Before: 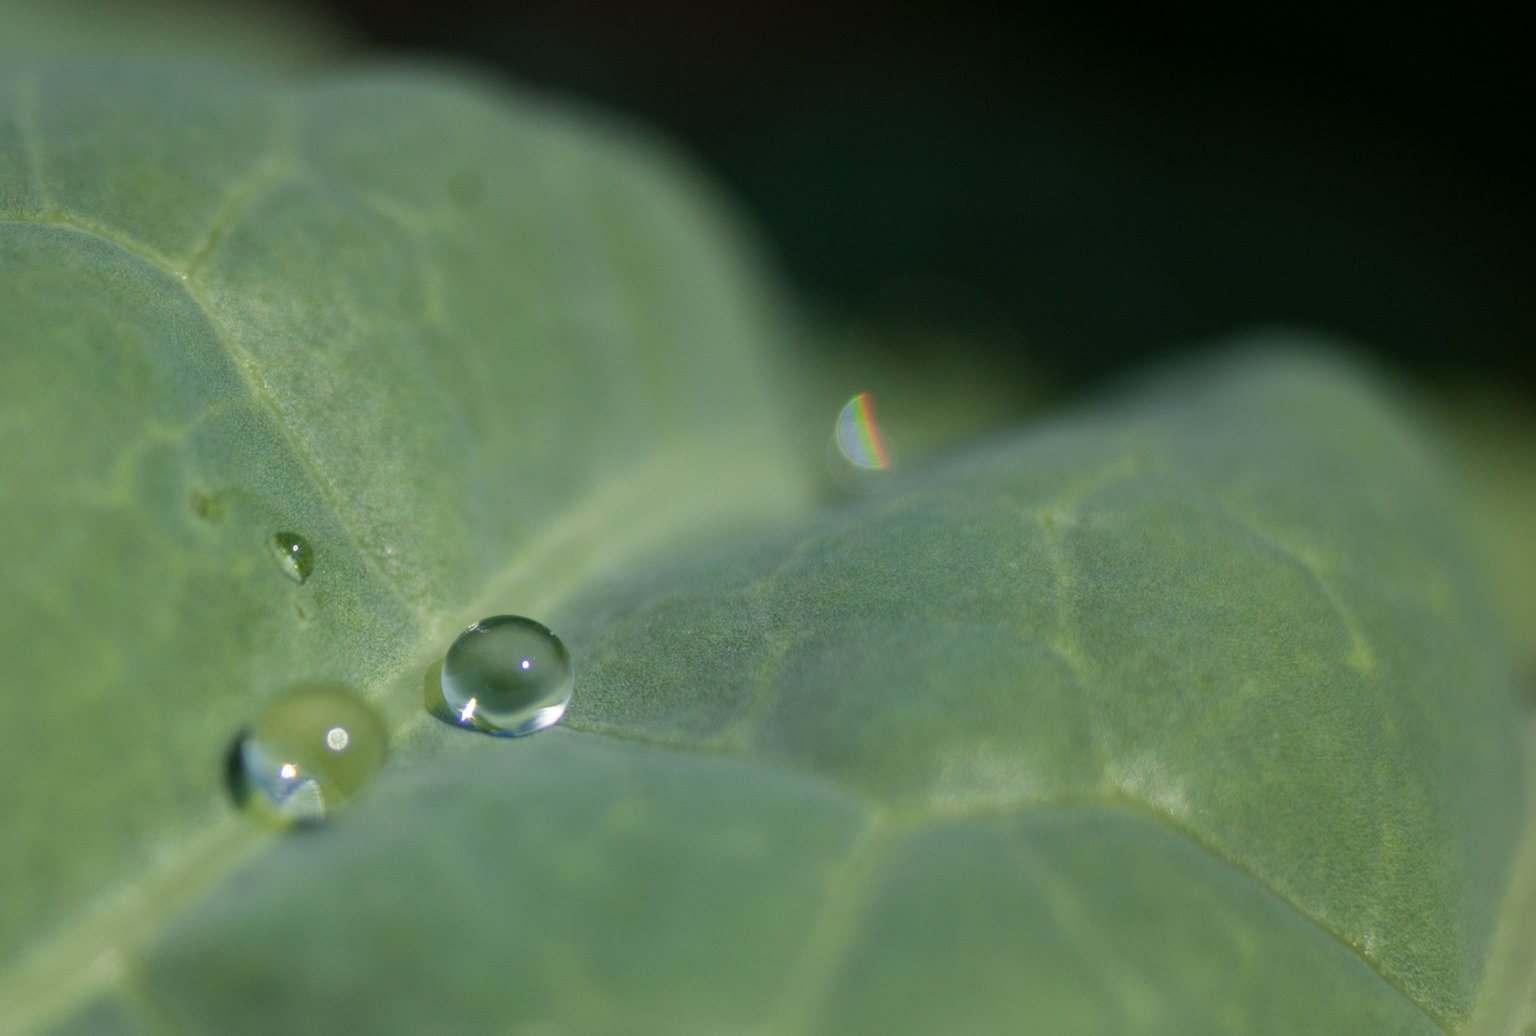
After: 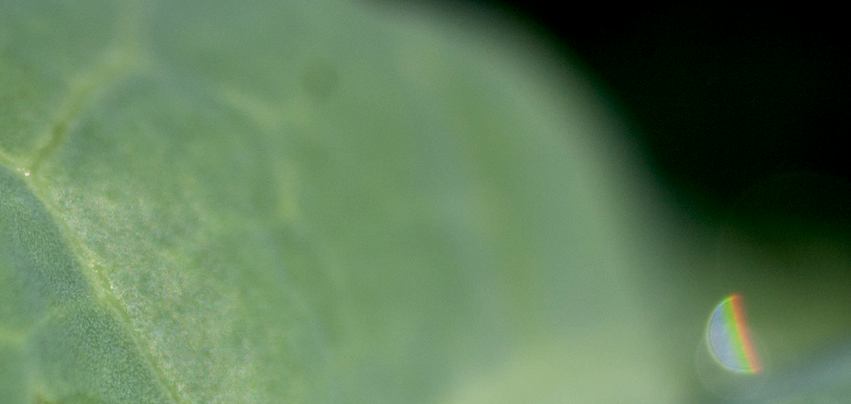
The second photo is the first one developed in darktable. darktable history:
exposure: black level correction 0.01, exposure 0.017 EV, compensate exposure bias true, compensate highlight preservation false
crop: left 10.322%, top 10.708%, right 36.43%, bottom 51.824%
tone curve: curves: ch0 [(0, 0) (0.003, 0.003) (0.011, 0.012) (0.025, 0.027) (0.044, 0.048) (0.069, 0.076) (0.1, 0.109) (0.136, 0.148) (0.177, 0.194) (0.224, 0.245) (0.277, 0.303) (0.335, 0.366) (0.399, 0.436) (0.468, 0.511) (0.543, 0.593) (0.623, 0.681) (0.709, 0.775) (0.801, 0.875) (0.898, 0.954) (1, 1)]
